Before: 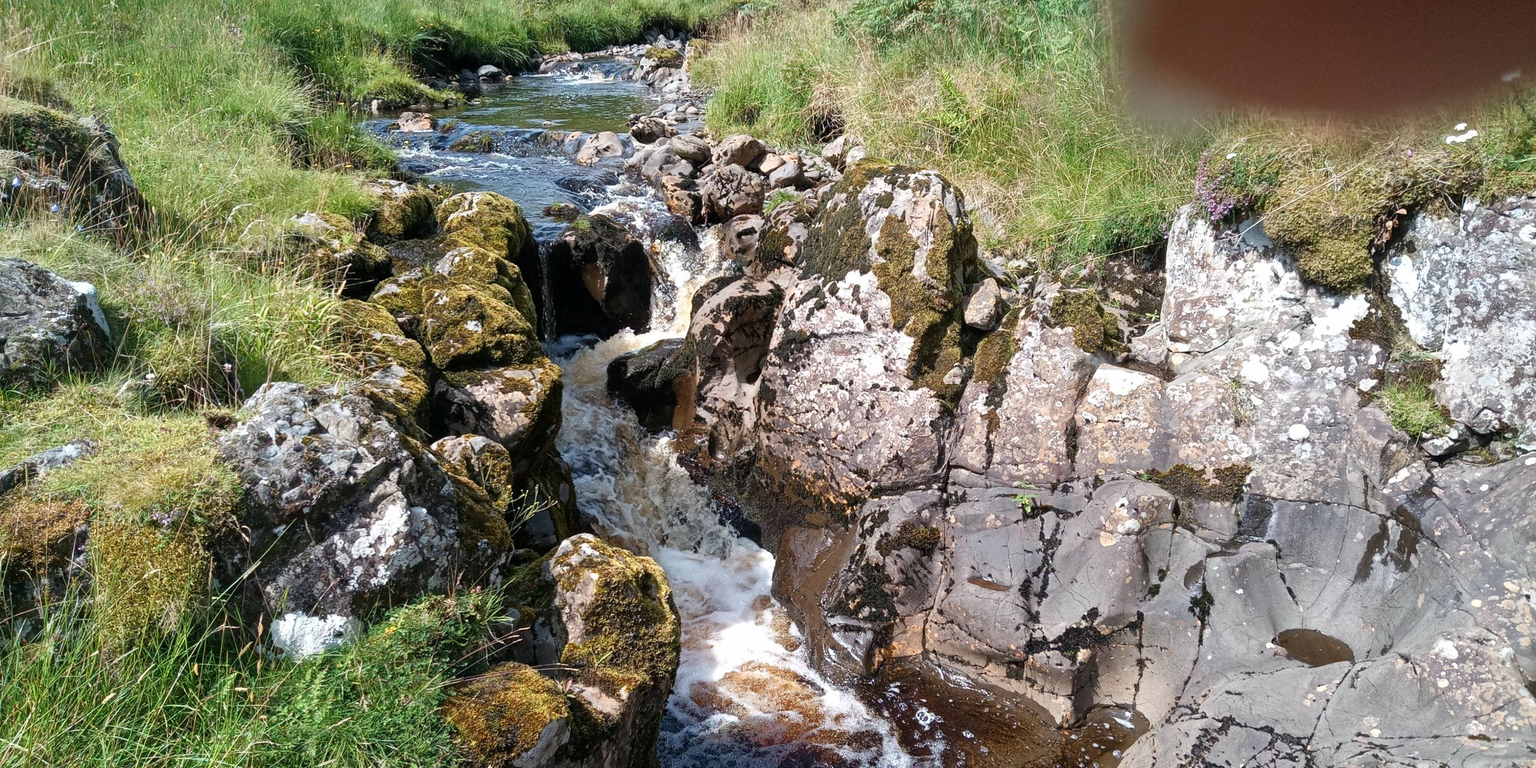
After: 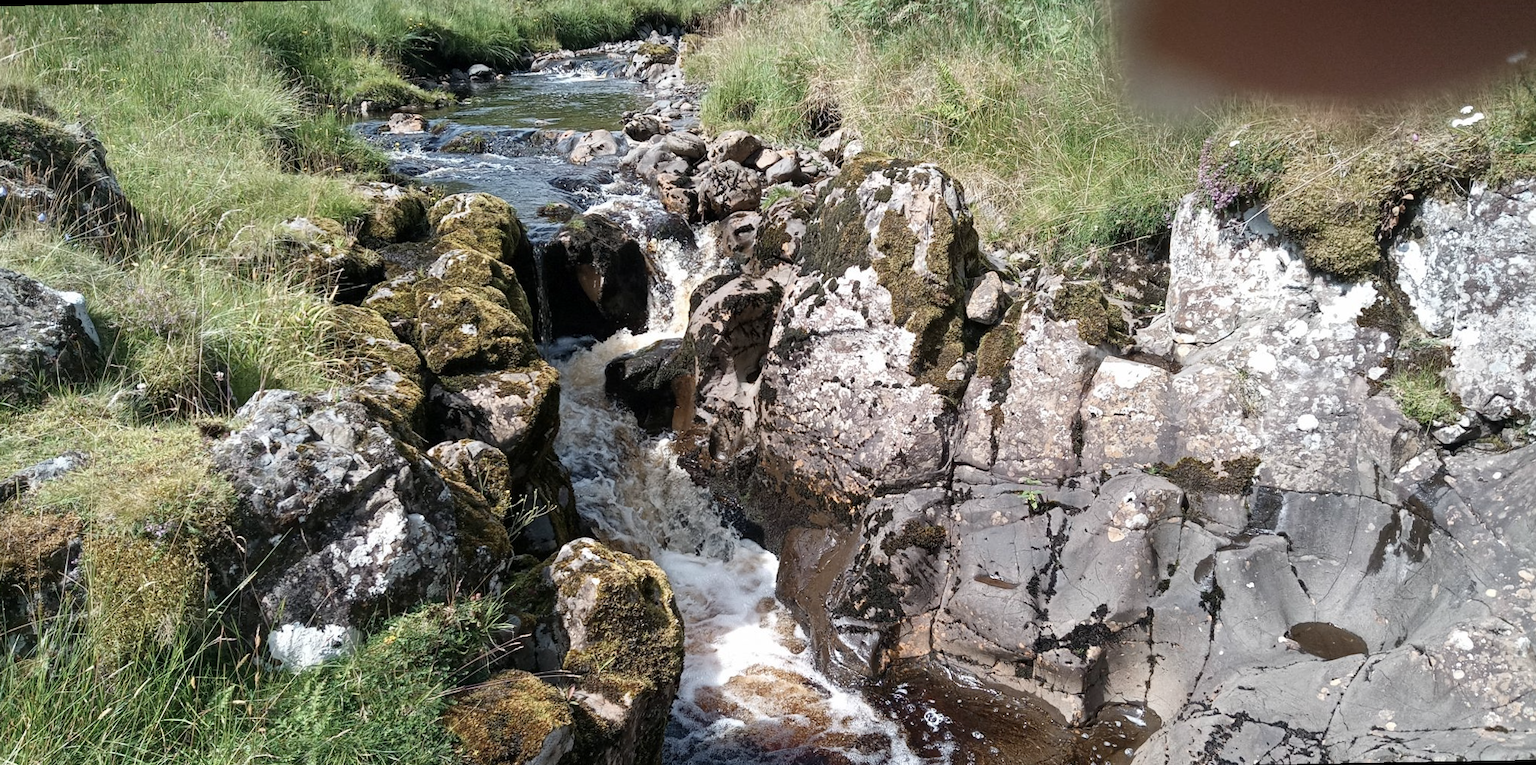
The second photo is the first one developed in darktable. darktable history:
rotate and perspective: rotation -1°, crop left 0.011, crop right 0.989, crop top 0.025, crop bottom 0.975
color zones: curves: ch0 [(0, 0.613) (0.01, 0.613) (0.245, 0.448) (0.498, 0.529) (0.642, 0.665) (0.879, 0.777) (0.99, 0.613)]; ch1 [(0, 0) (0.143, 0) (0.286, 0) (0.429, 0) (0.571, 0) (0.714, 0) (0.857, 0)], mix -93.41%
contrast brightness saturation: contrast 0.06, brightness -0.01, saturation -0.23
